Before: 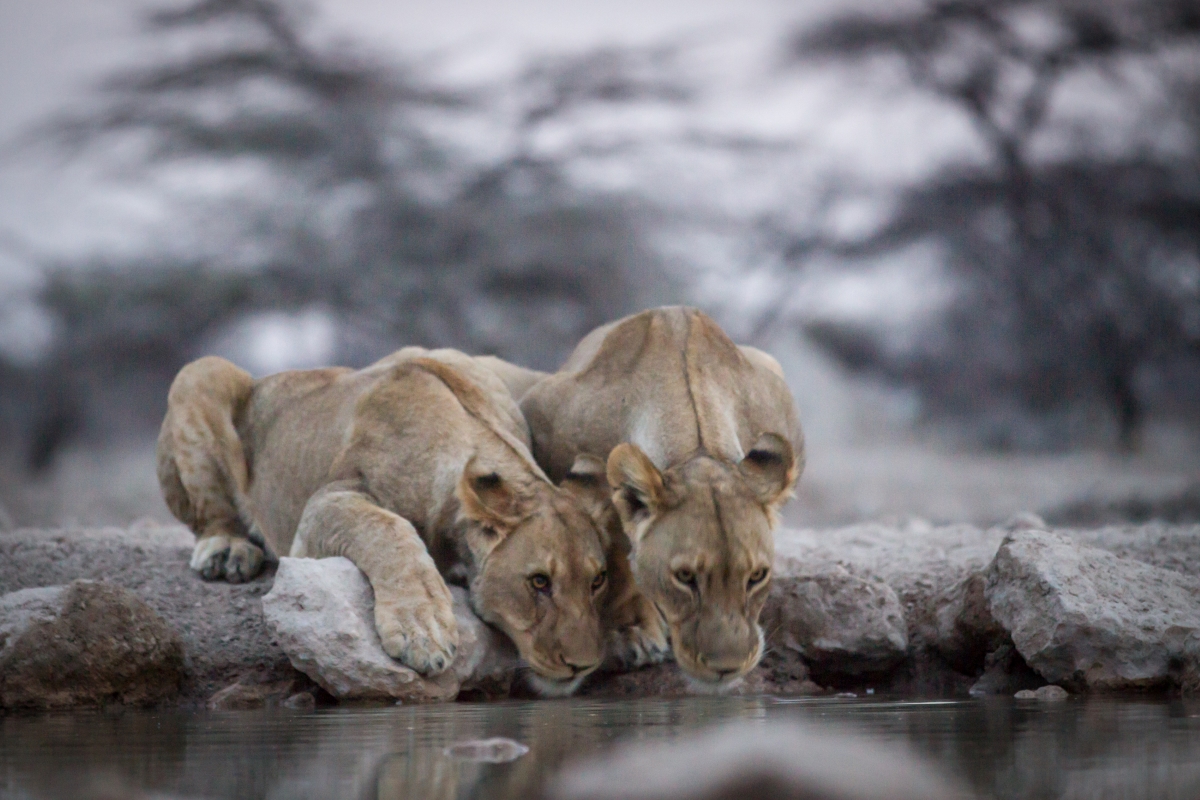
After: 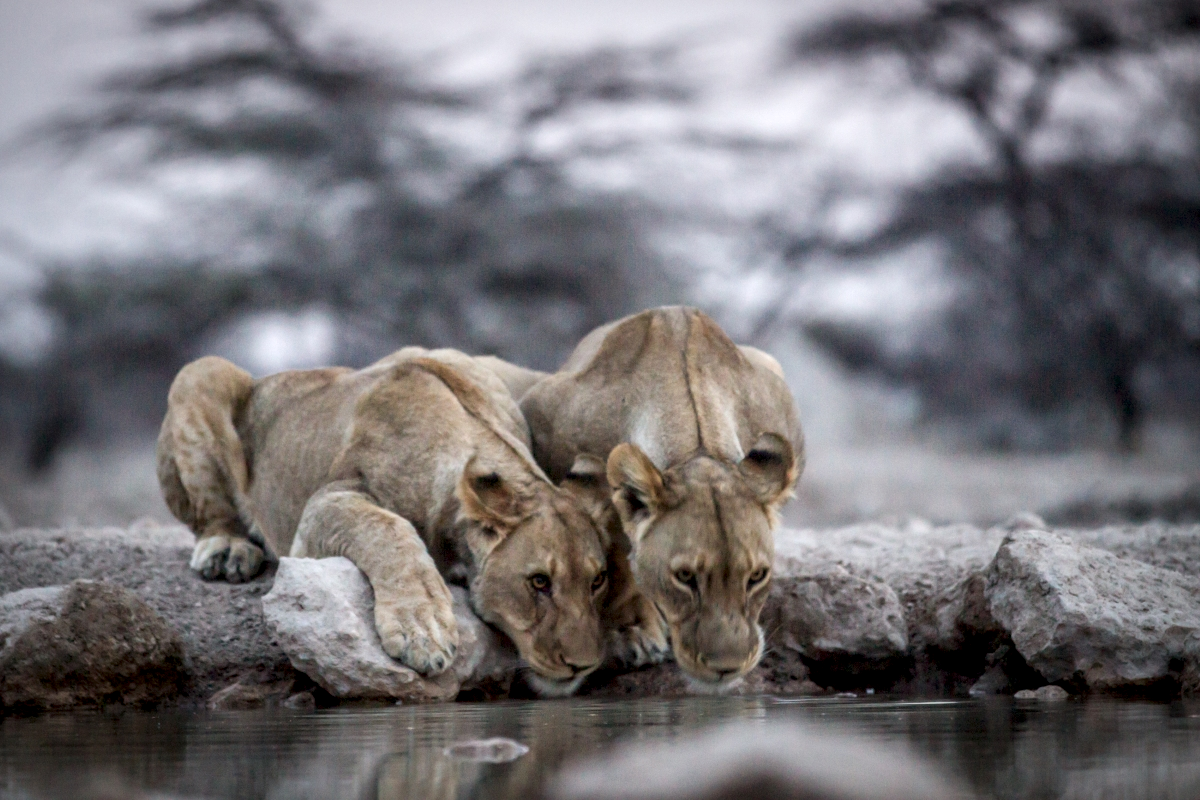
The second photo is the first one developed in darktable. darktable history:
local contrast: highlights 57%, detail 145%
